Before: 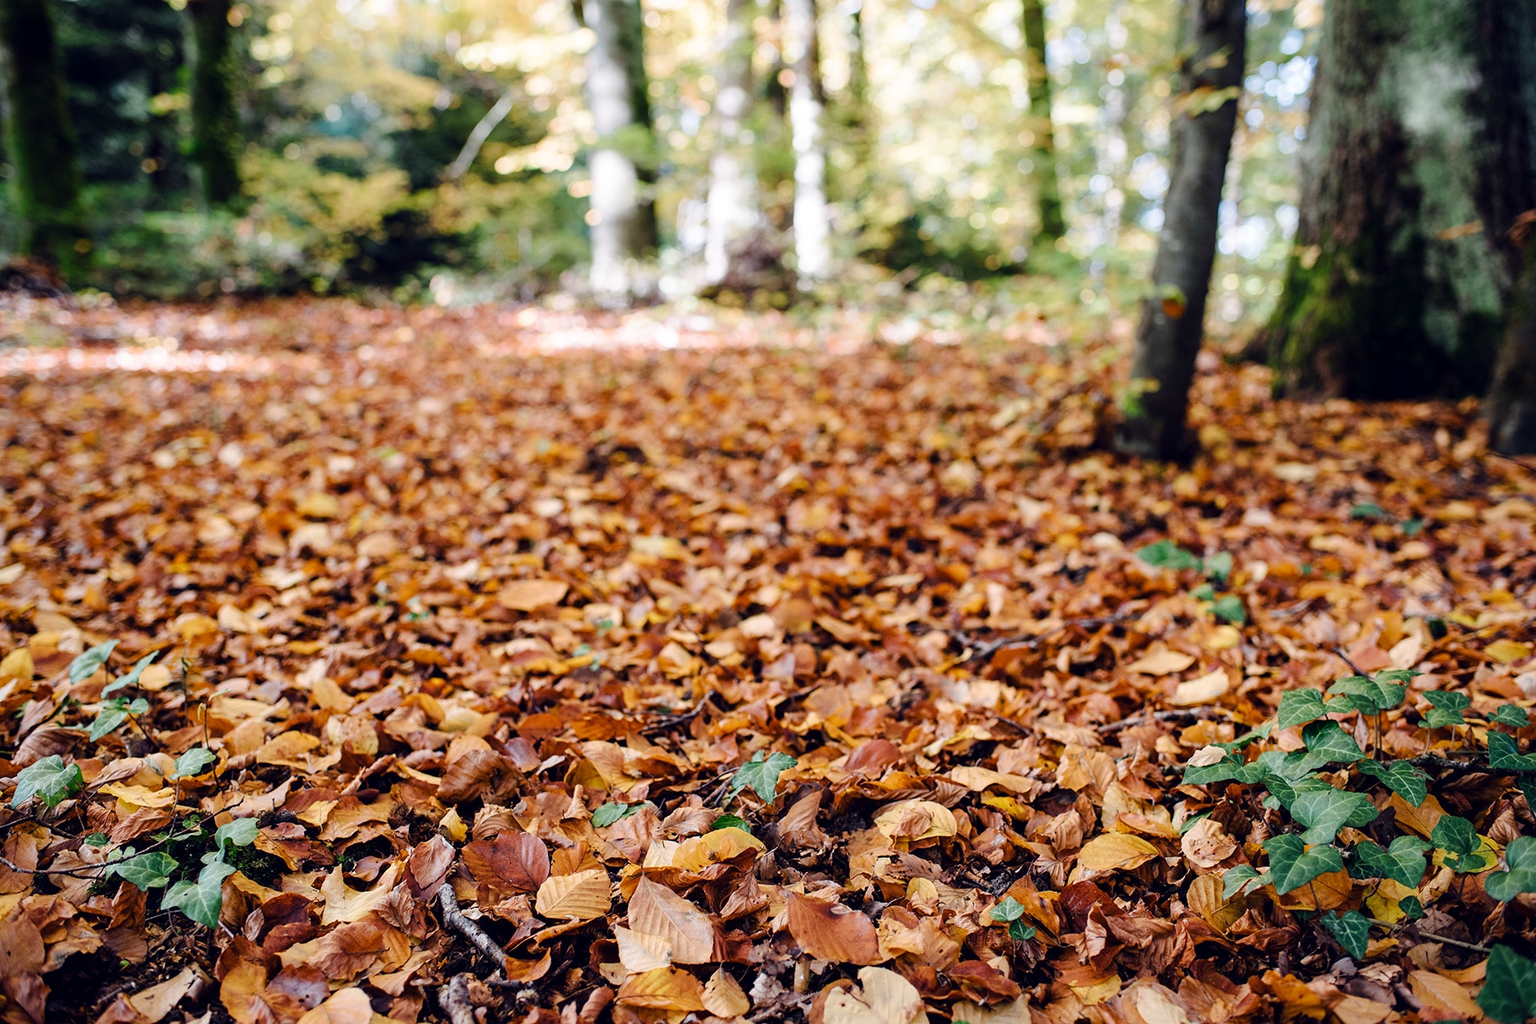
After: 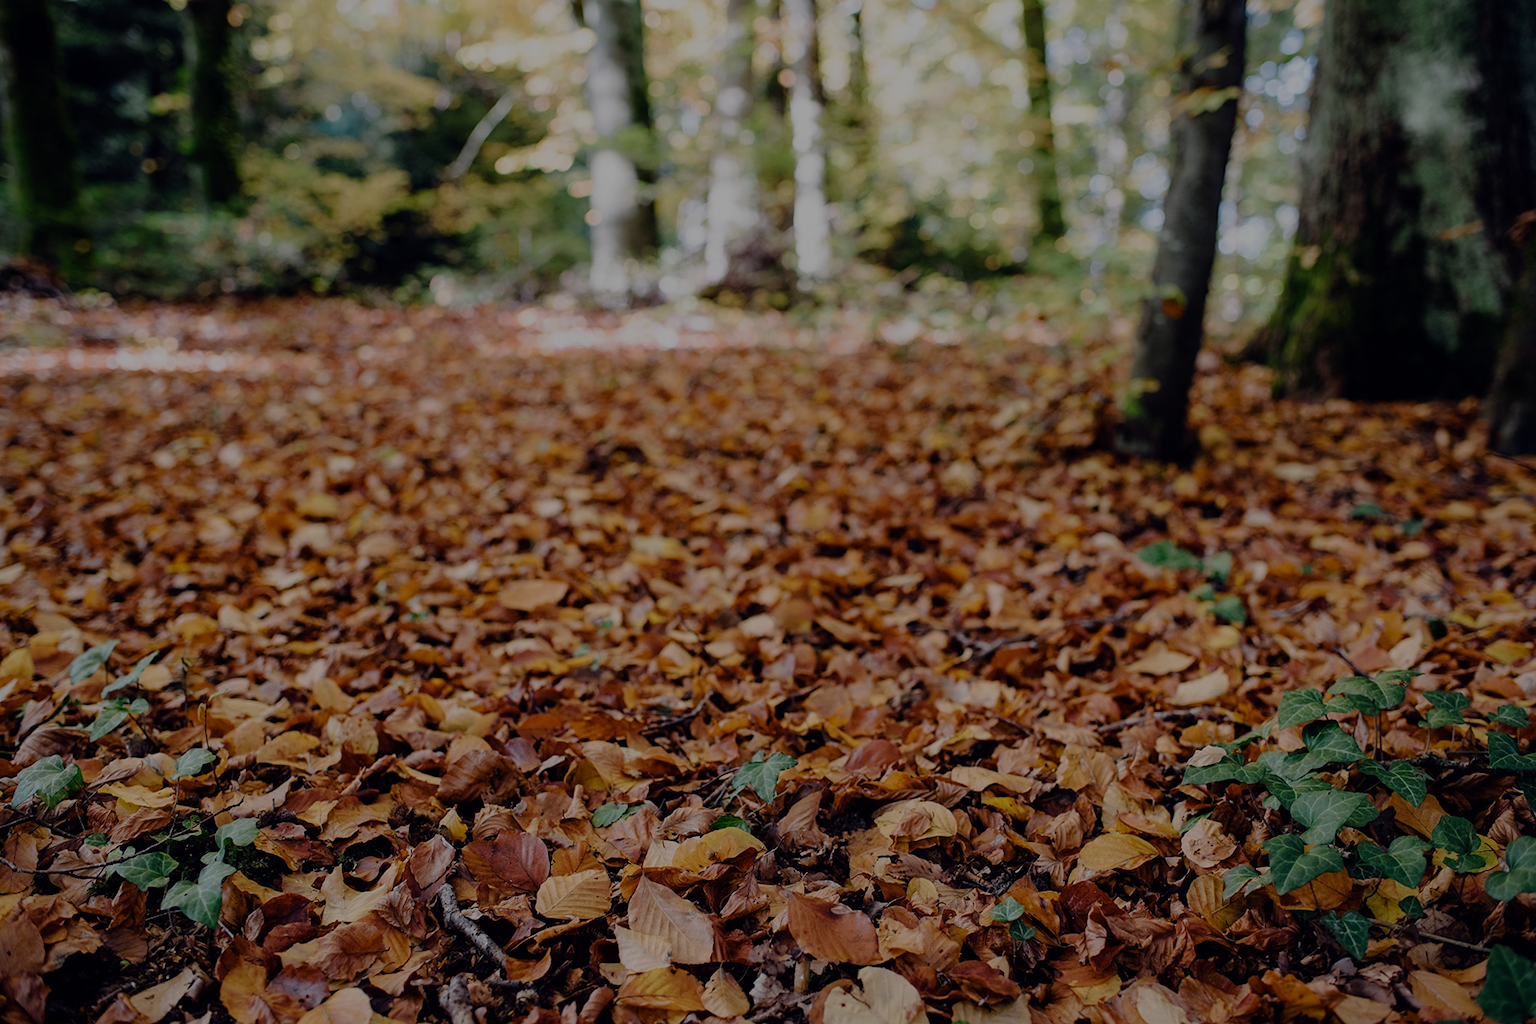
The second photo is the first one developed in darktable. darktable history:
exposure: exposure -1.488 EV, compensate highlight preservation false
